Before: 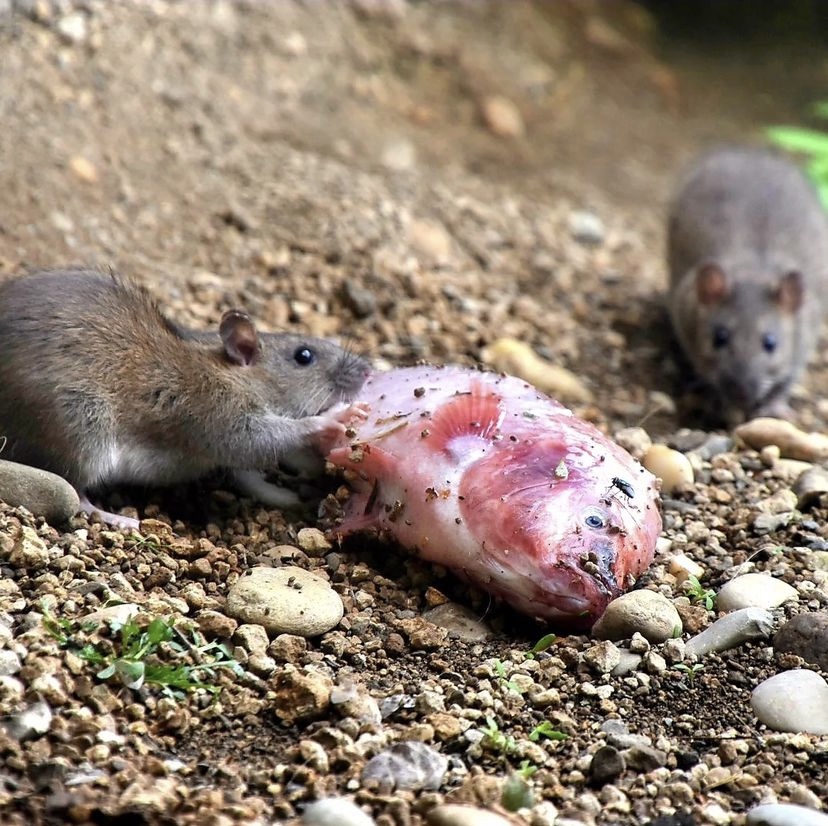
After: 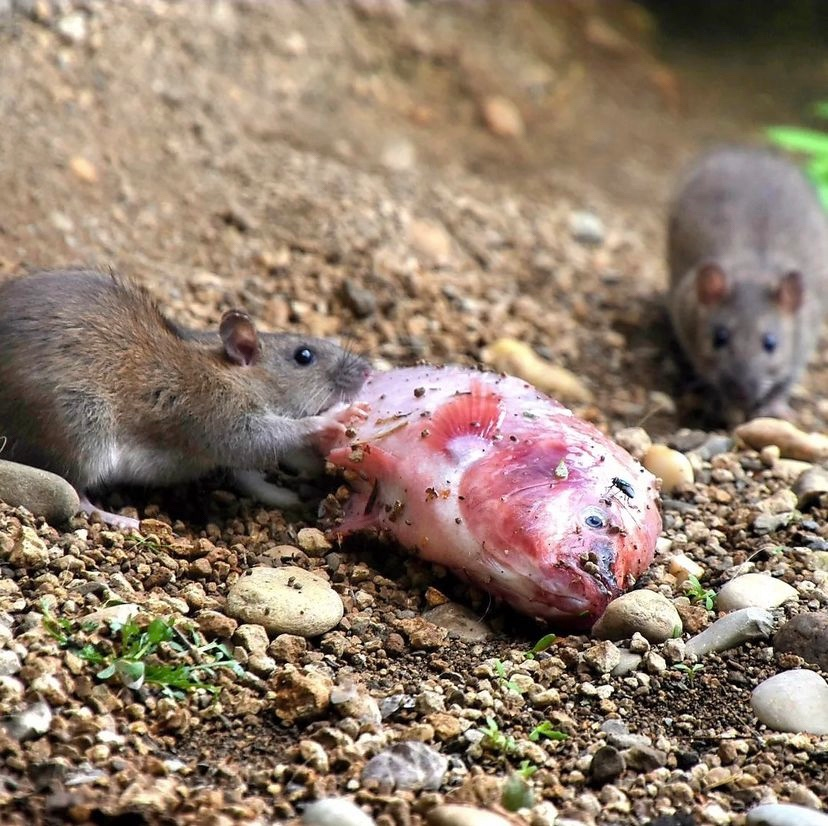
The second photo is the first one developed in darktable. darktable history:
shadows and highlights: shadows 25.16, highlights -24.03
